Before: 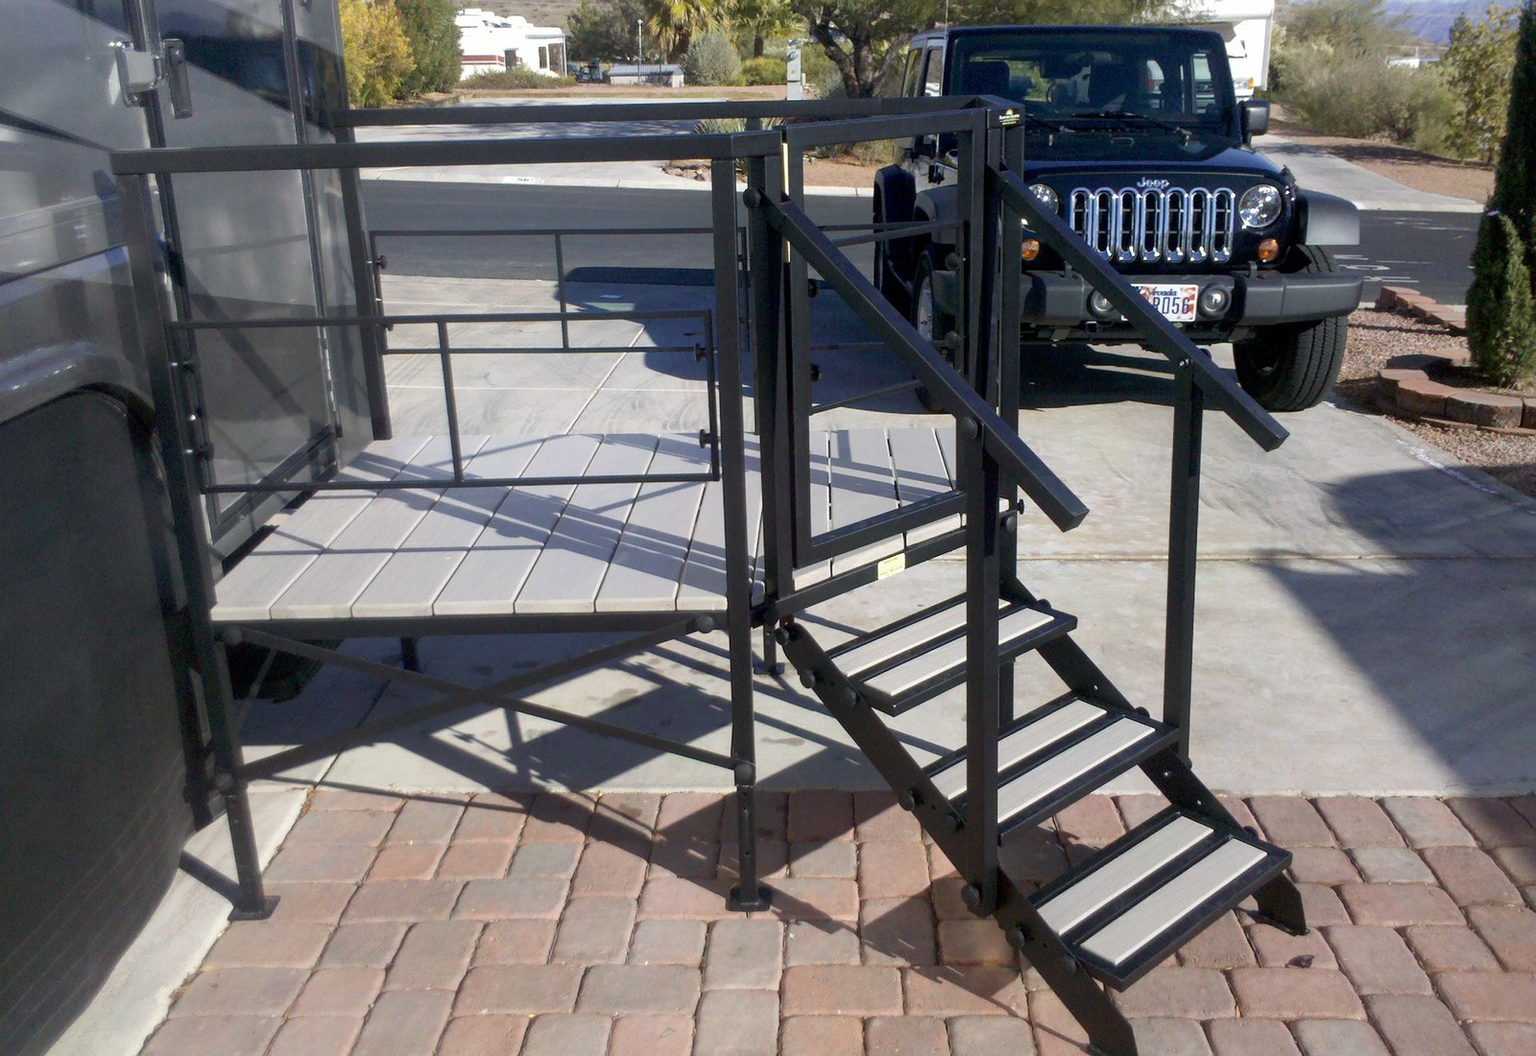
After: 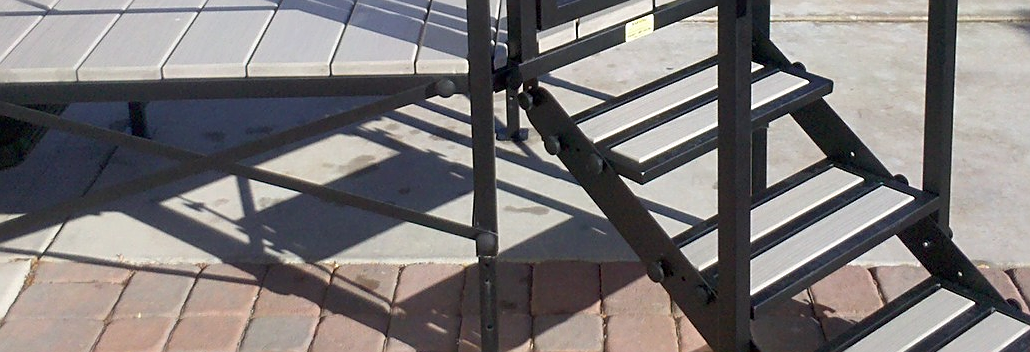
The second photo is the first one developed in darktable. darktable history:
crop: left 18.091%, top 51.13%, right 17.525%, bottom 16.85%
sharpen: on, module defaults
base curve: curves: ch0 [(0, 0) (0.283, 0.295) (1, 1)], preserve colors none
